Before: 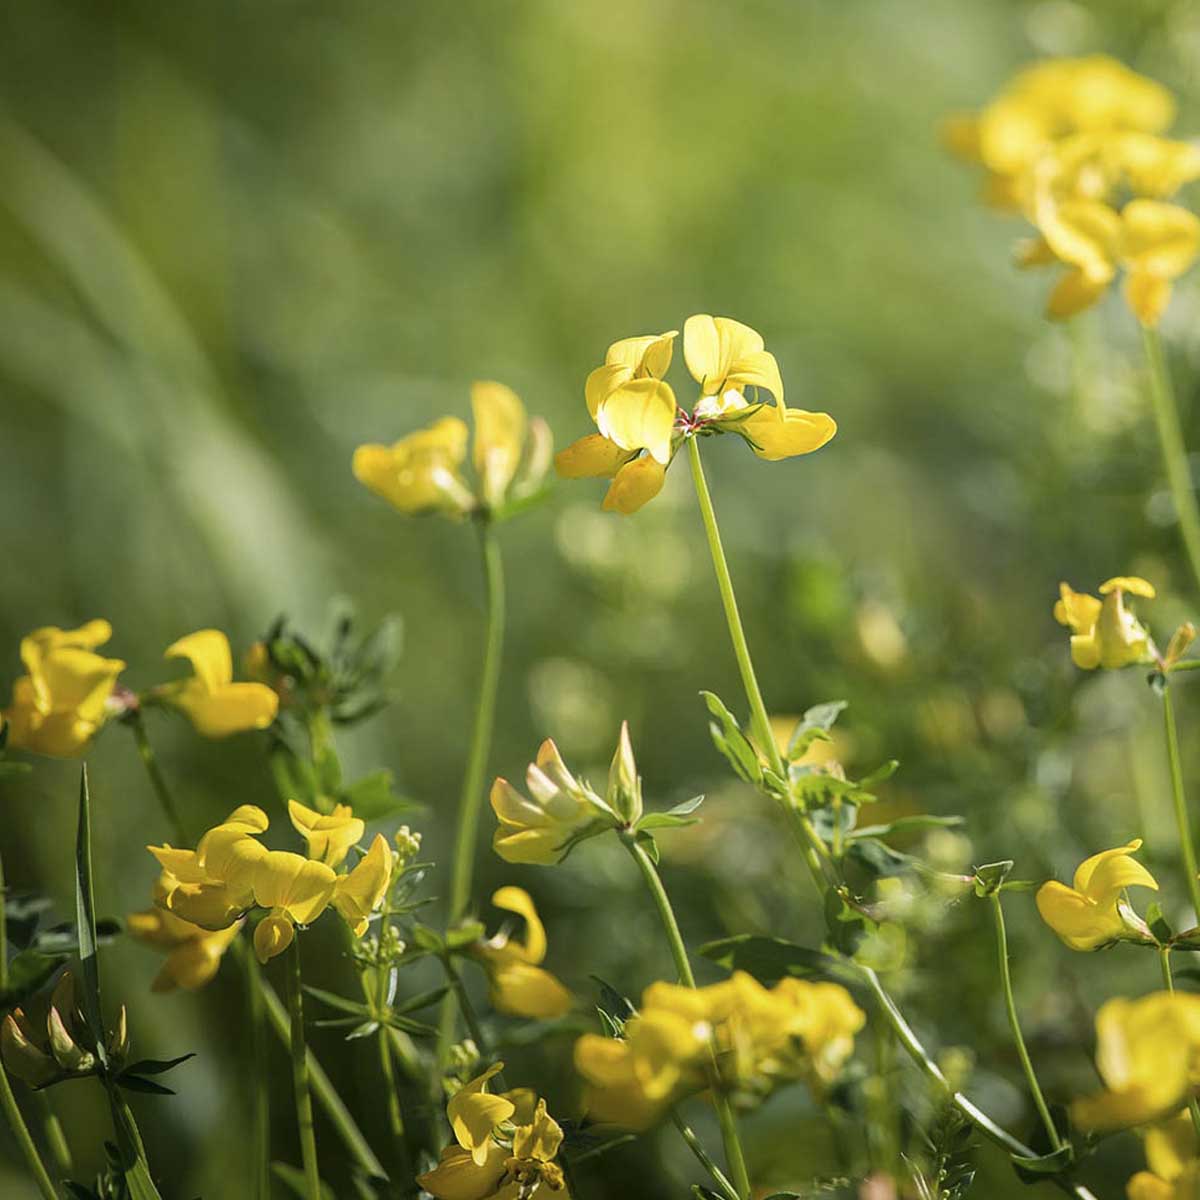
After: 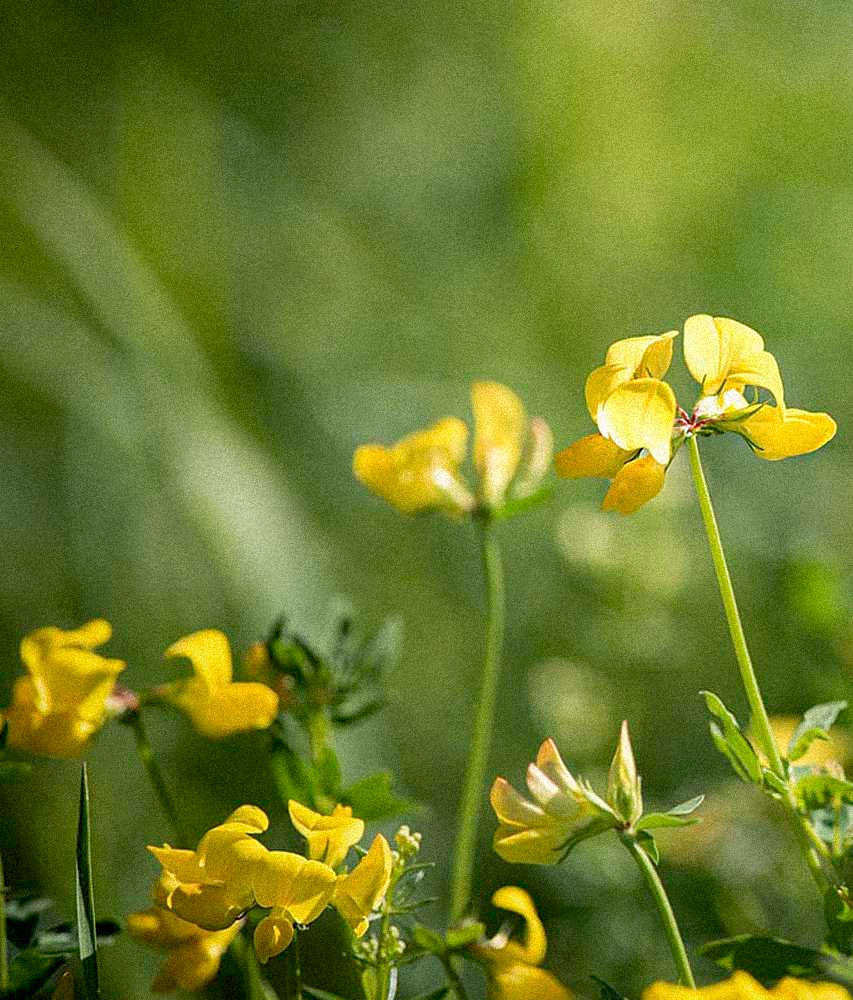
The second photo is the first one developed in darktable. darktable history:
crop: right 28.885%, bottom 16.626%
exposure: black level correction 0.007, compensate highlight preservation false
sharpen: amount 0.2
grain: strength 35%, mid-tones bias 0%
tone equalizer: on, module defaults
